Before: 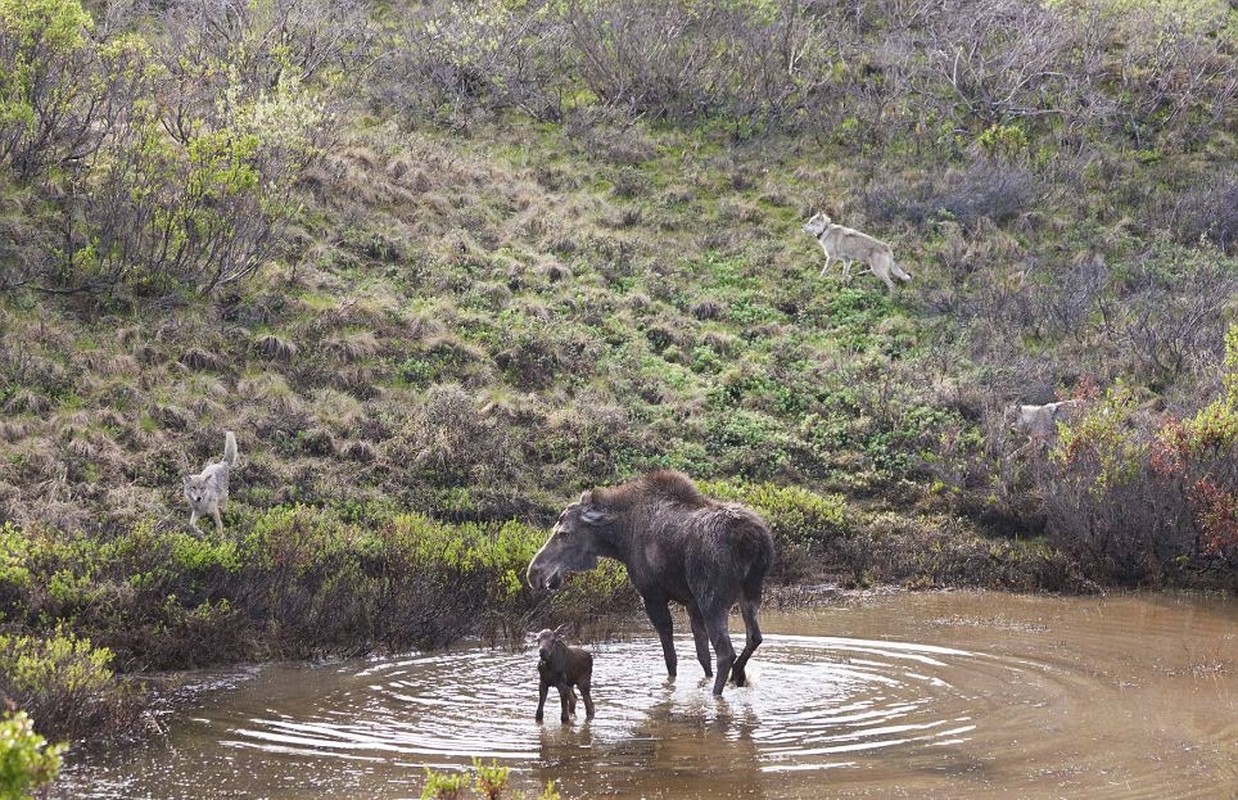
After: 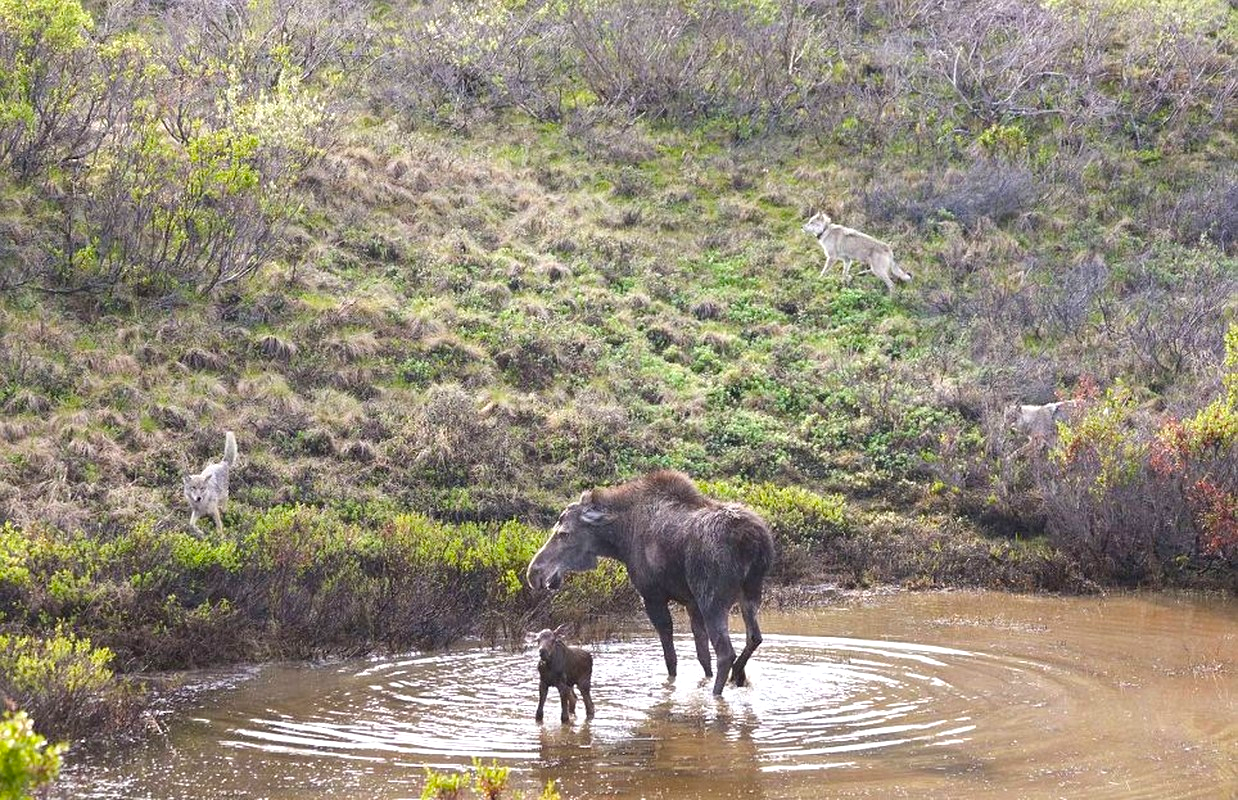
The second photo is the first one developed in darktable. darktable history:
color balance rgb: perceptual saturation grading › global saturation 18.048%, perceptual brilliance grading › global brilliance 10.022%, perceptual brilliance grading › shadows 15.434%
